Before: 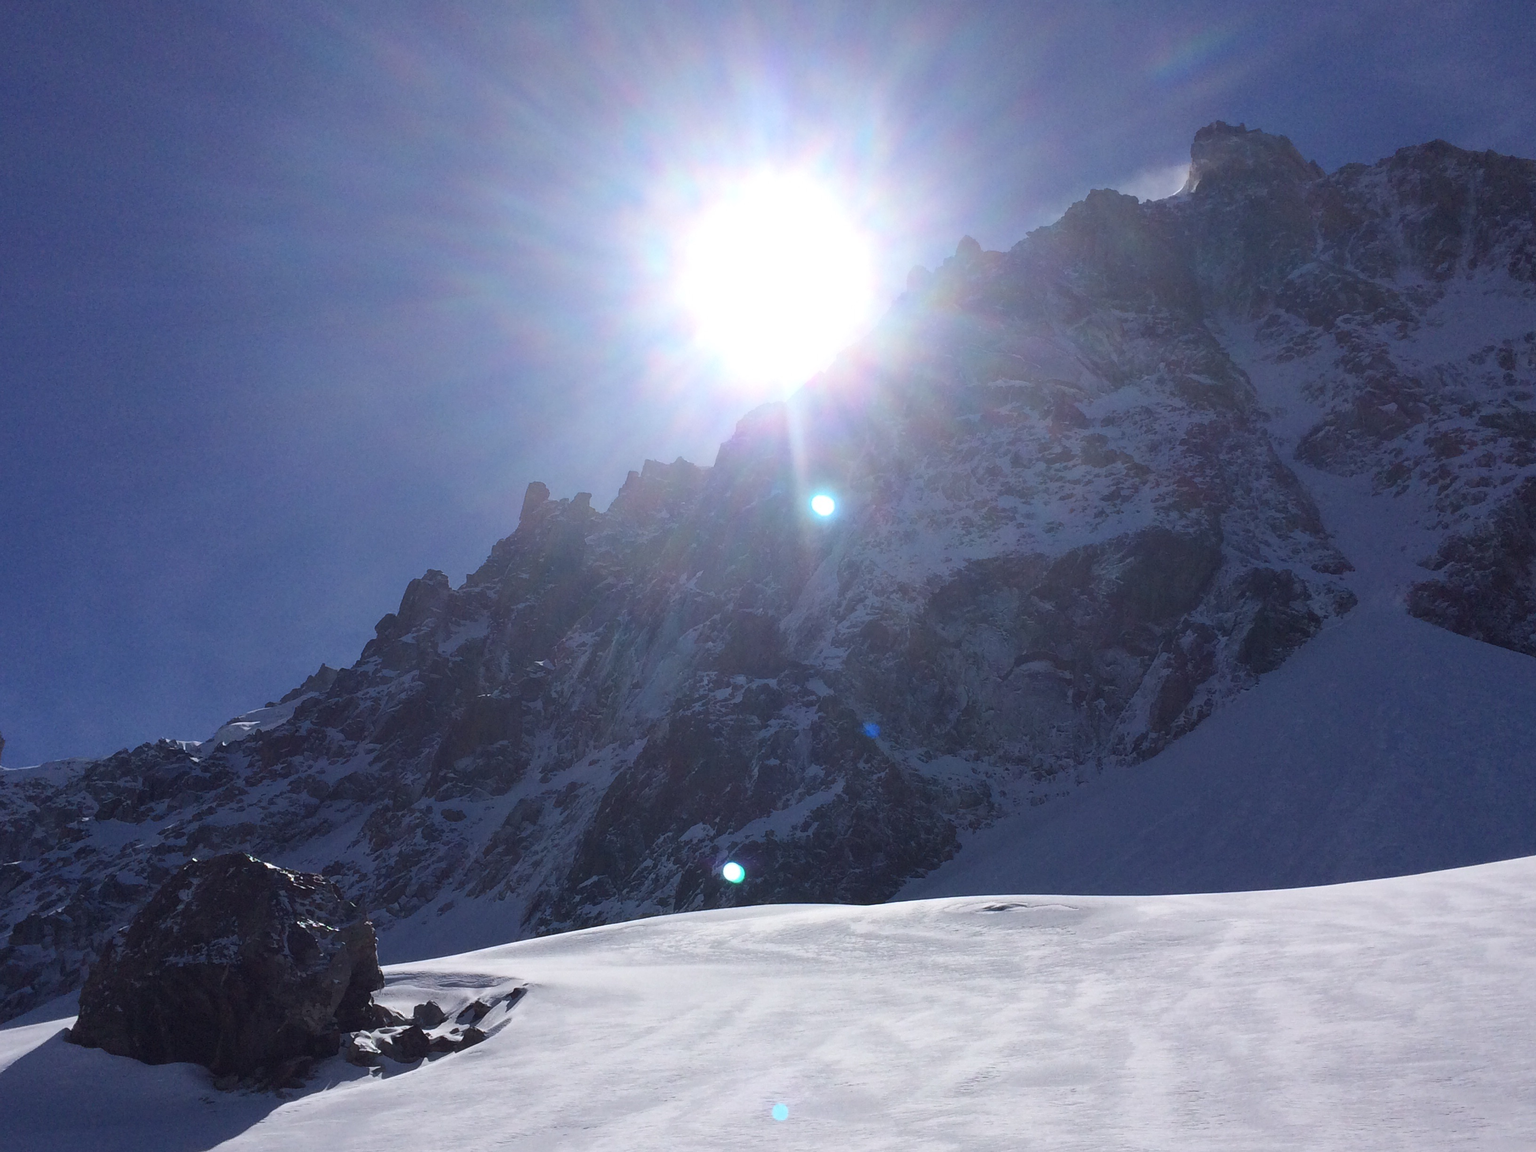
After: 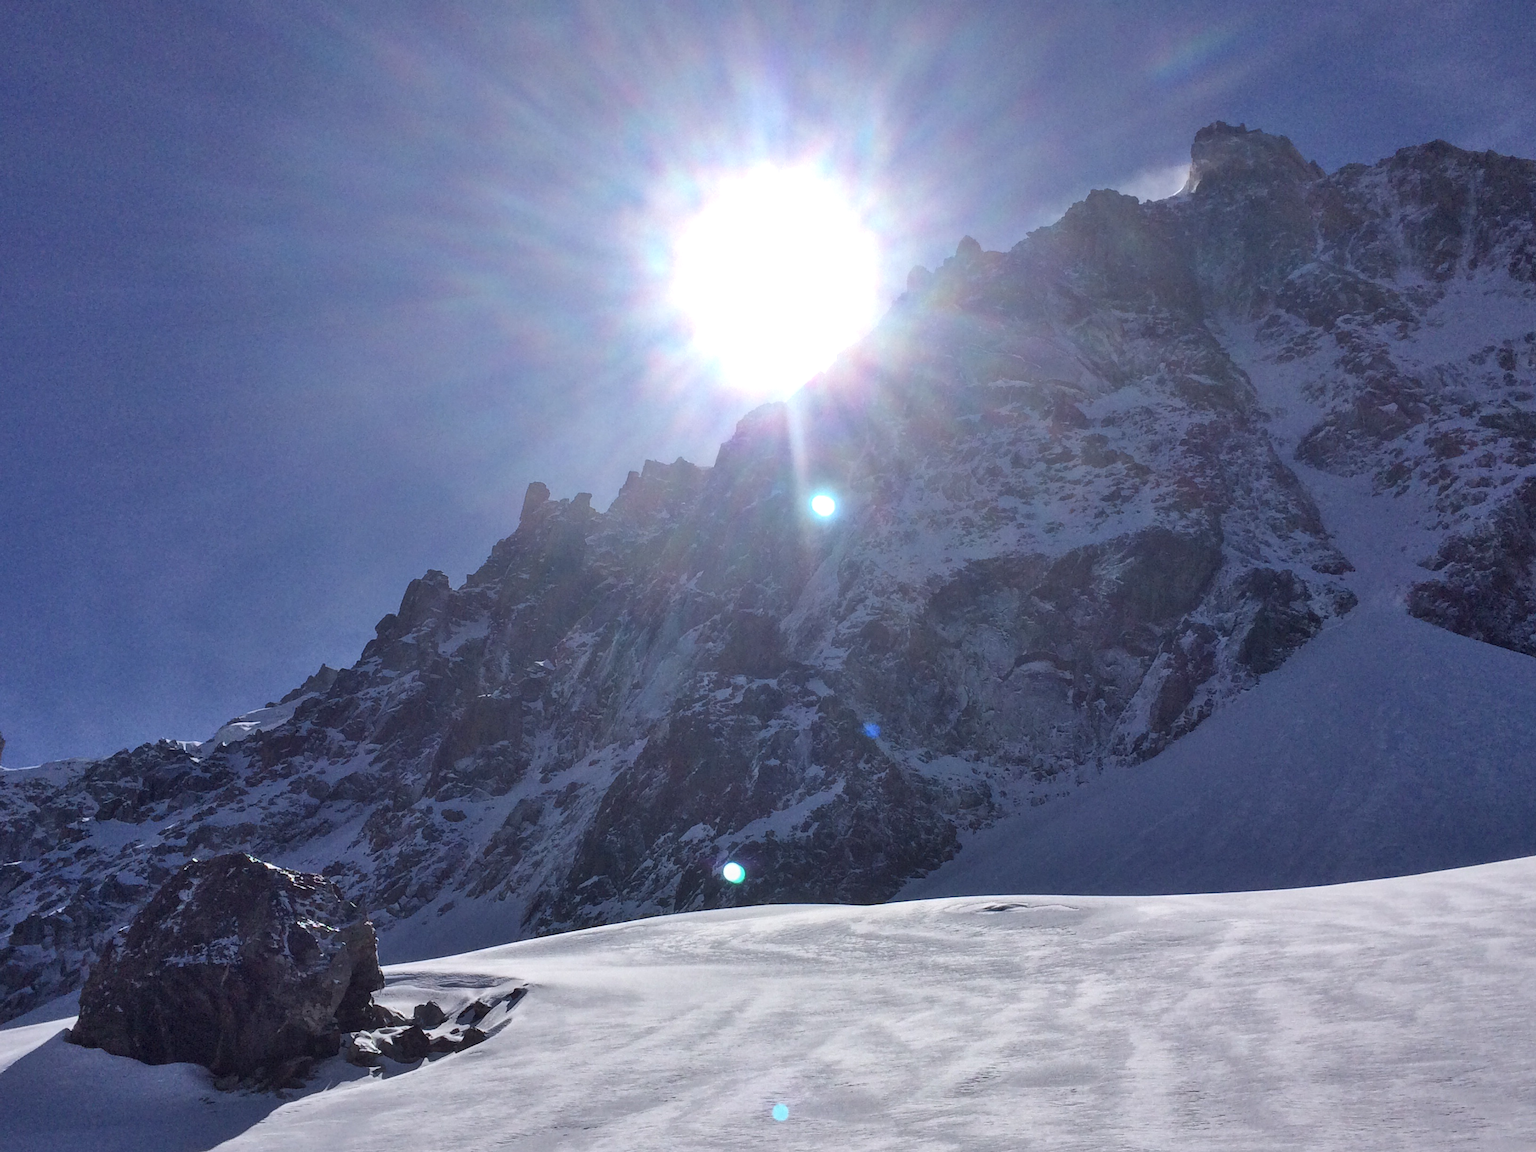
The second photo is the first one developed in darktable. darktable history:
shadows and highlights: soften with gaussian
local contrast: detail 130%
